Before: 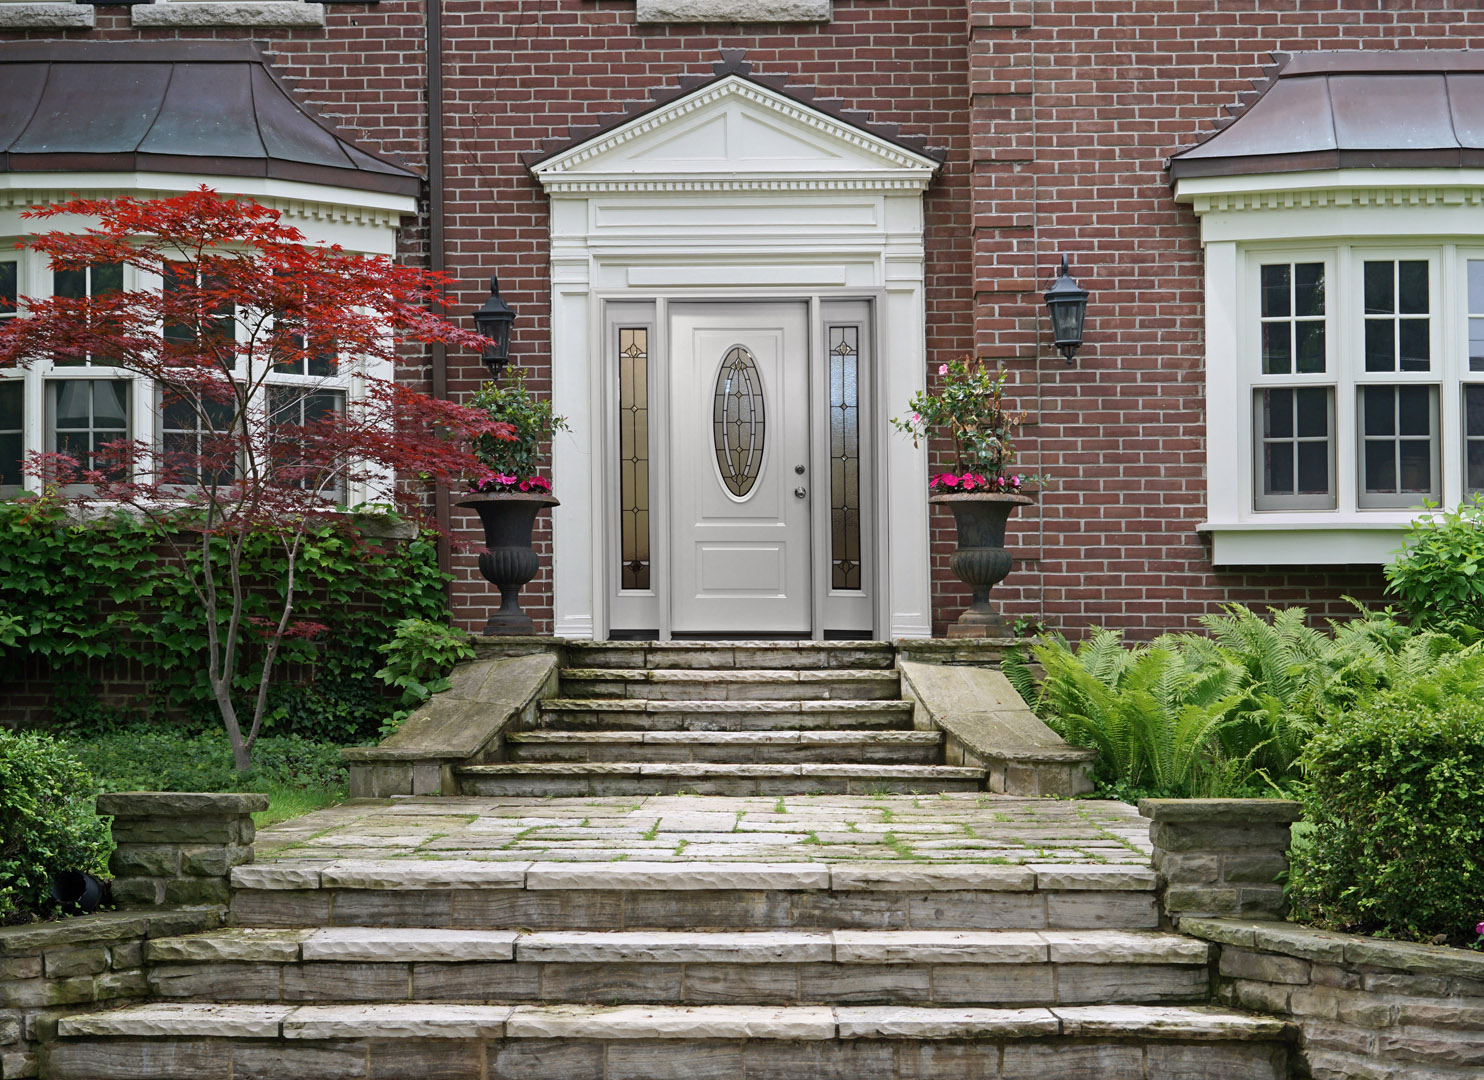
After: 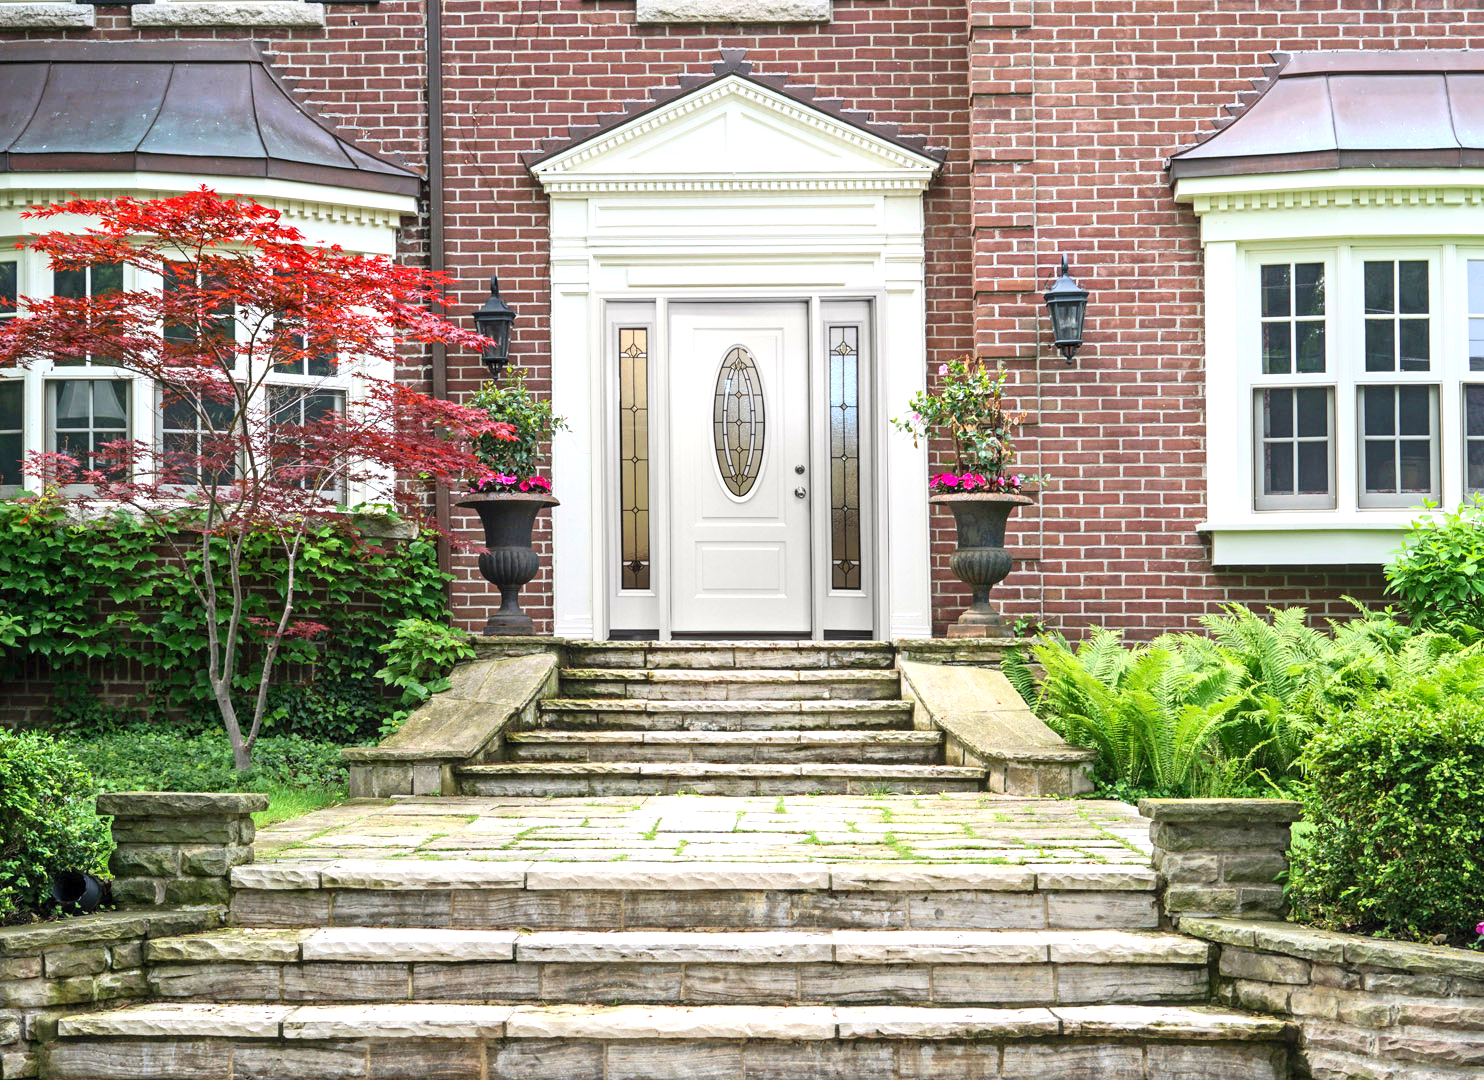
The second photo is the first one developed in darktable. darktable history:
contrast brightness saturation: contrast 0.199, brightness 0.165, saturation 0.228
exposure: black level correction 0, exposure 0.698 EV, compensate exposure bias true, compensate highlight preservation false
local contrast: on, module defaults
